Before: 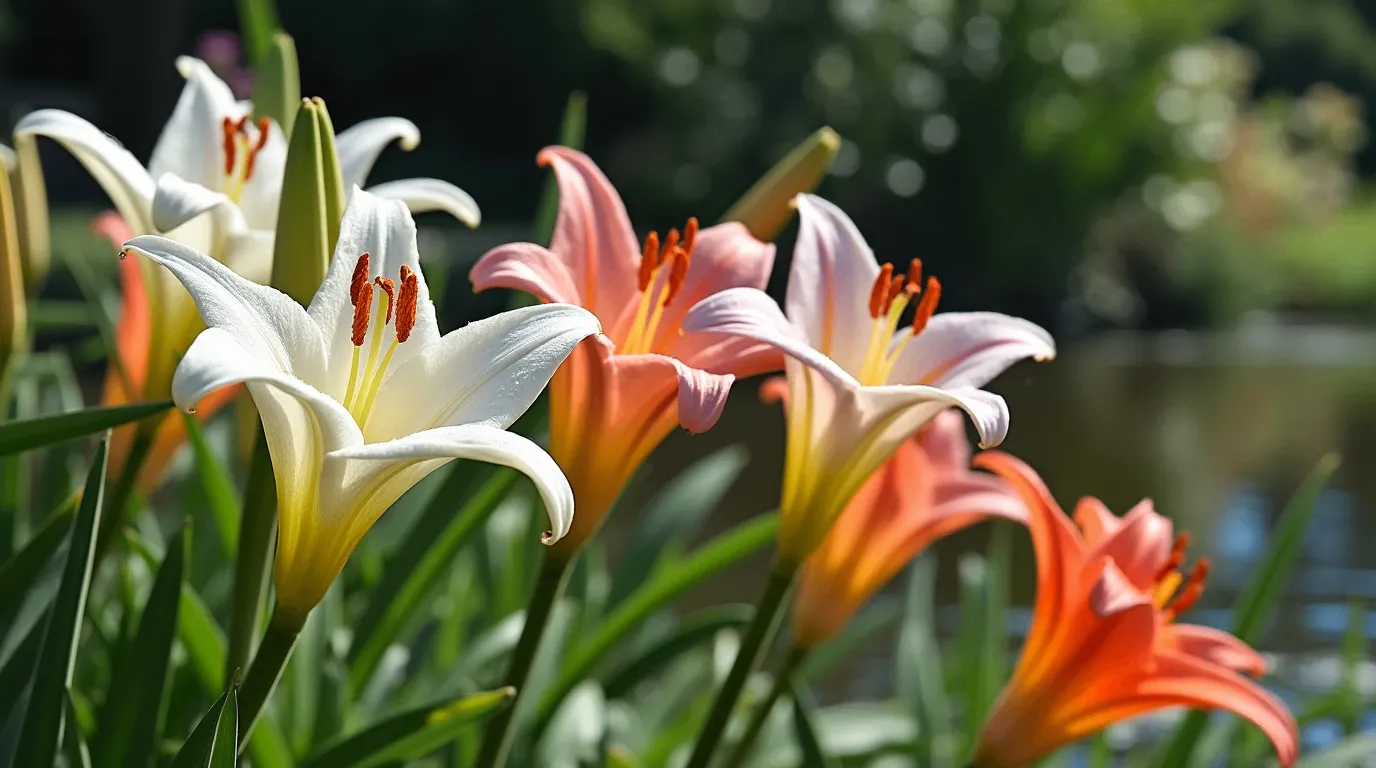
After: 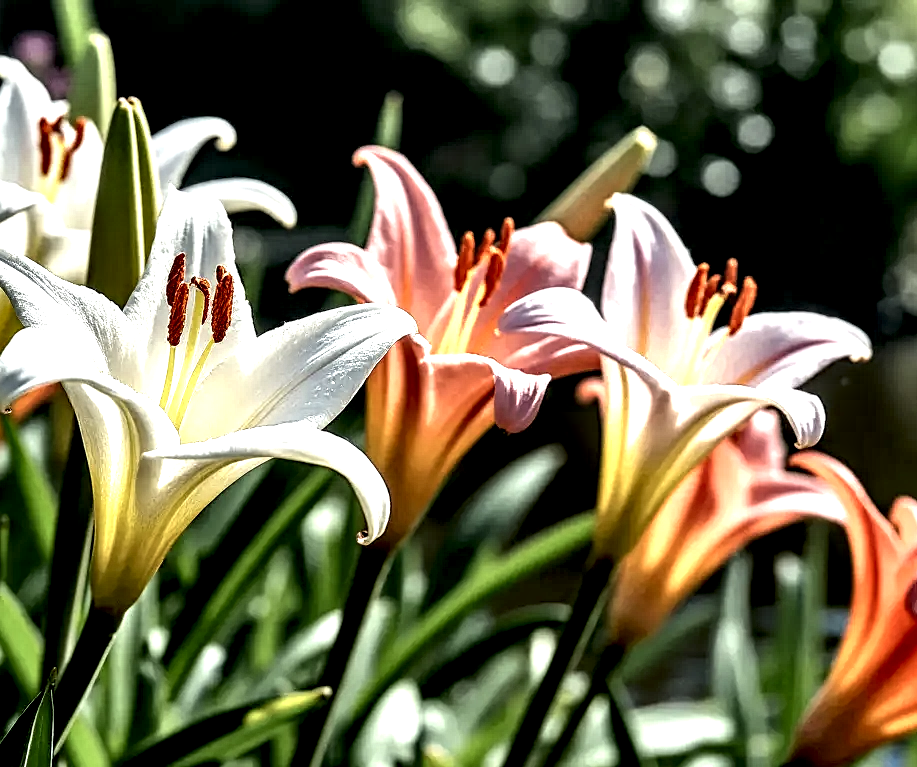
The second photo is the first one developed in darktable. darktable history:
crop and rotate: left 13.429%, right 19.88%
local contrast: highlights 111%, shadows 45%, detail 292%
shadows and highlights: radius 108.03, shadows 41.19, highlights -72.59, low approximation 0.01, soften with gaussian
